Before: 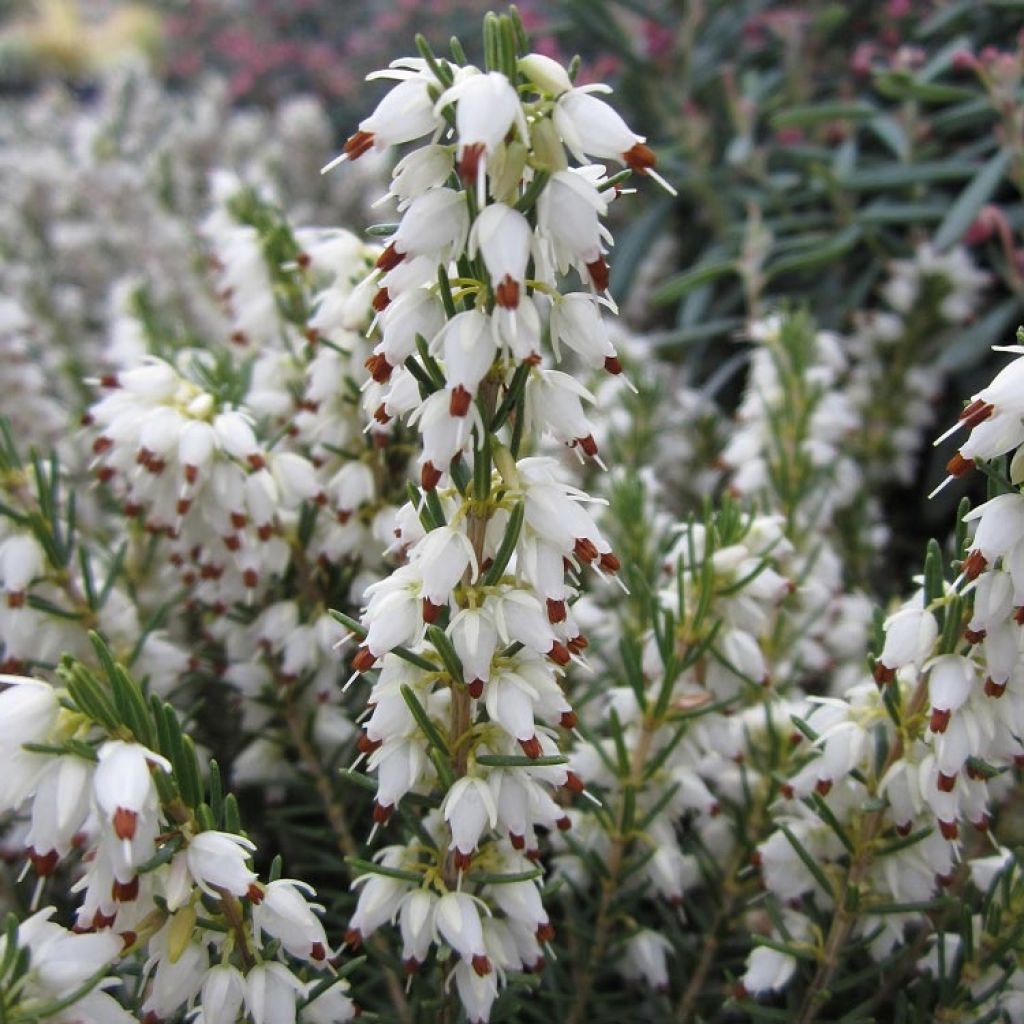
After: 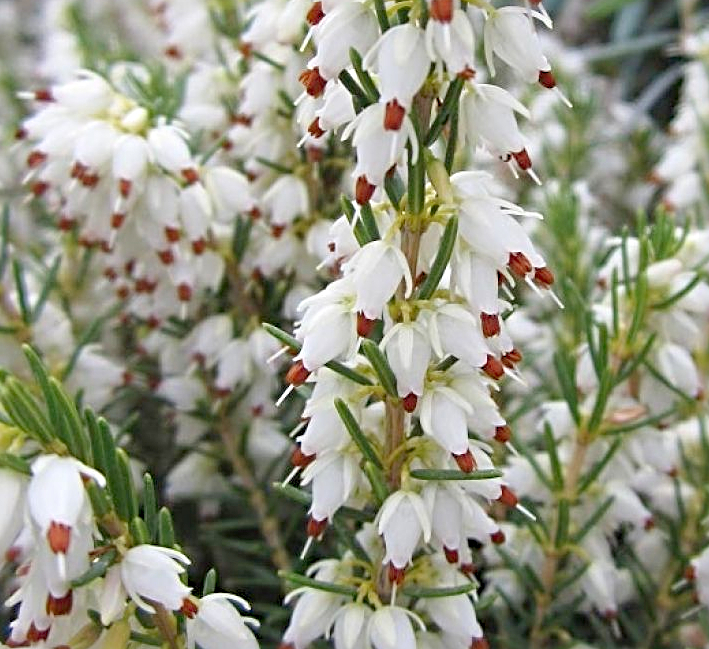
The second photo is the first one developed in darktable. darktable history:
crop: left 6.483%, top 28.027%, right 24.24%, bottom 8.59%
sharpen: radius 3.987
levels: levels [0, 0.43, 0.984]
